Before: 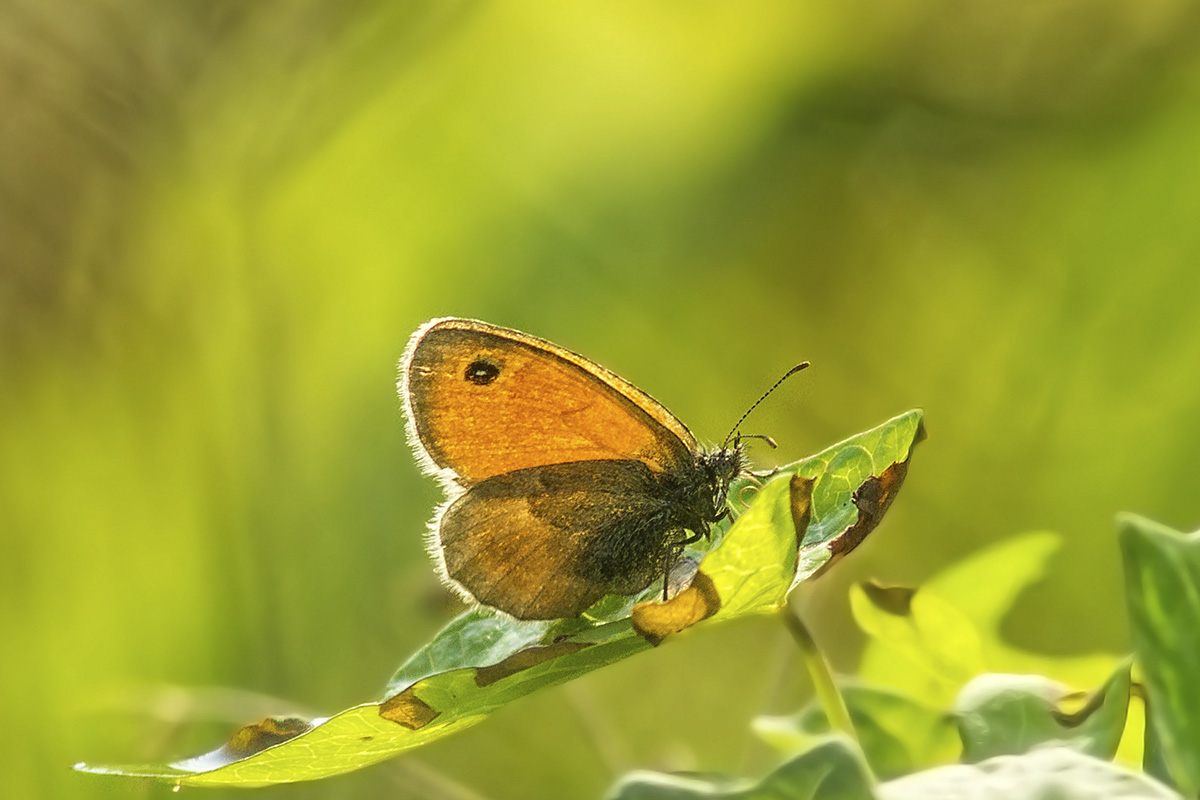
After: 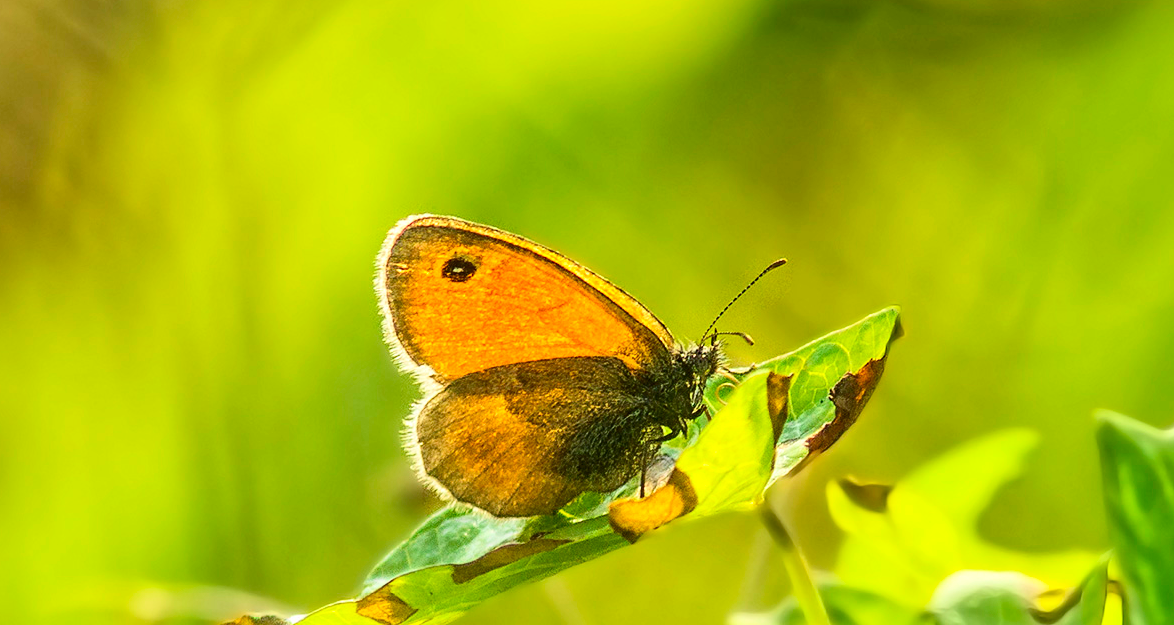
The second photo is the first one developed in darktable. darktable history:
contrast brightness saturation: contrast 0.231, brightness 0.112, saturation 0.293
crop and rotate: left 1.959%, top 12.979%, right 0.182%, bottom 8.822%
